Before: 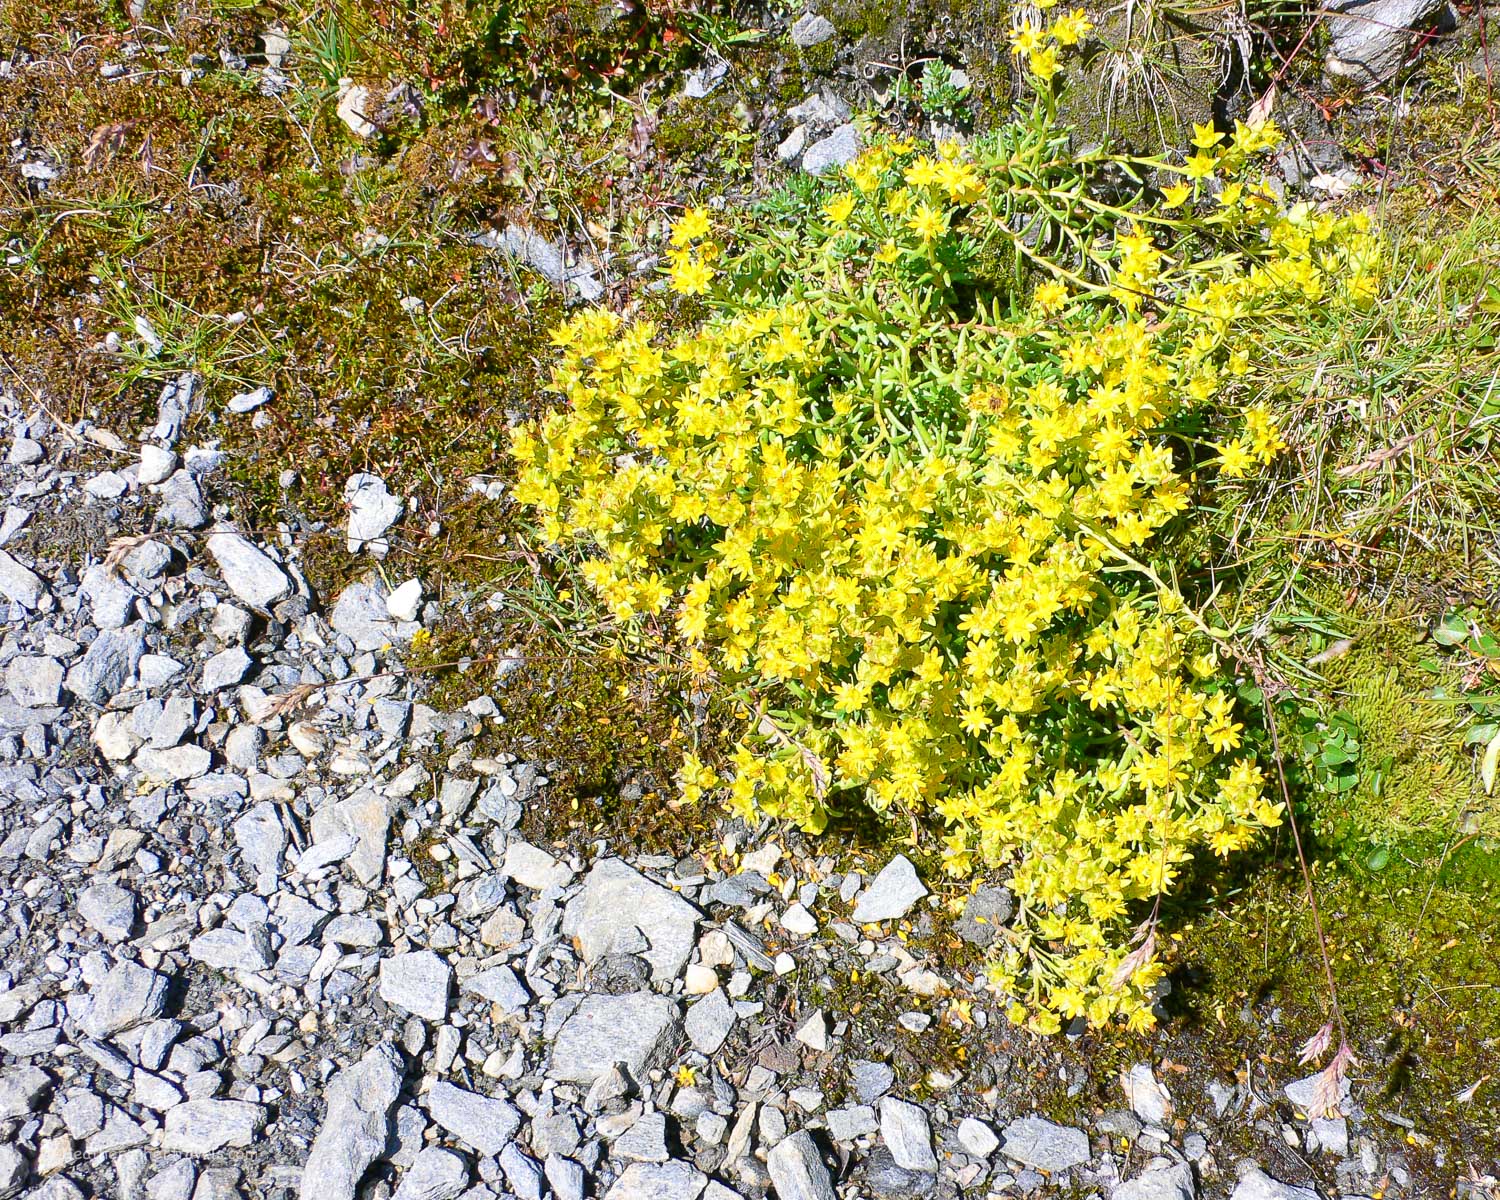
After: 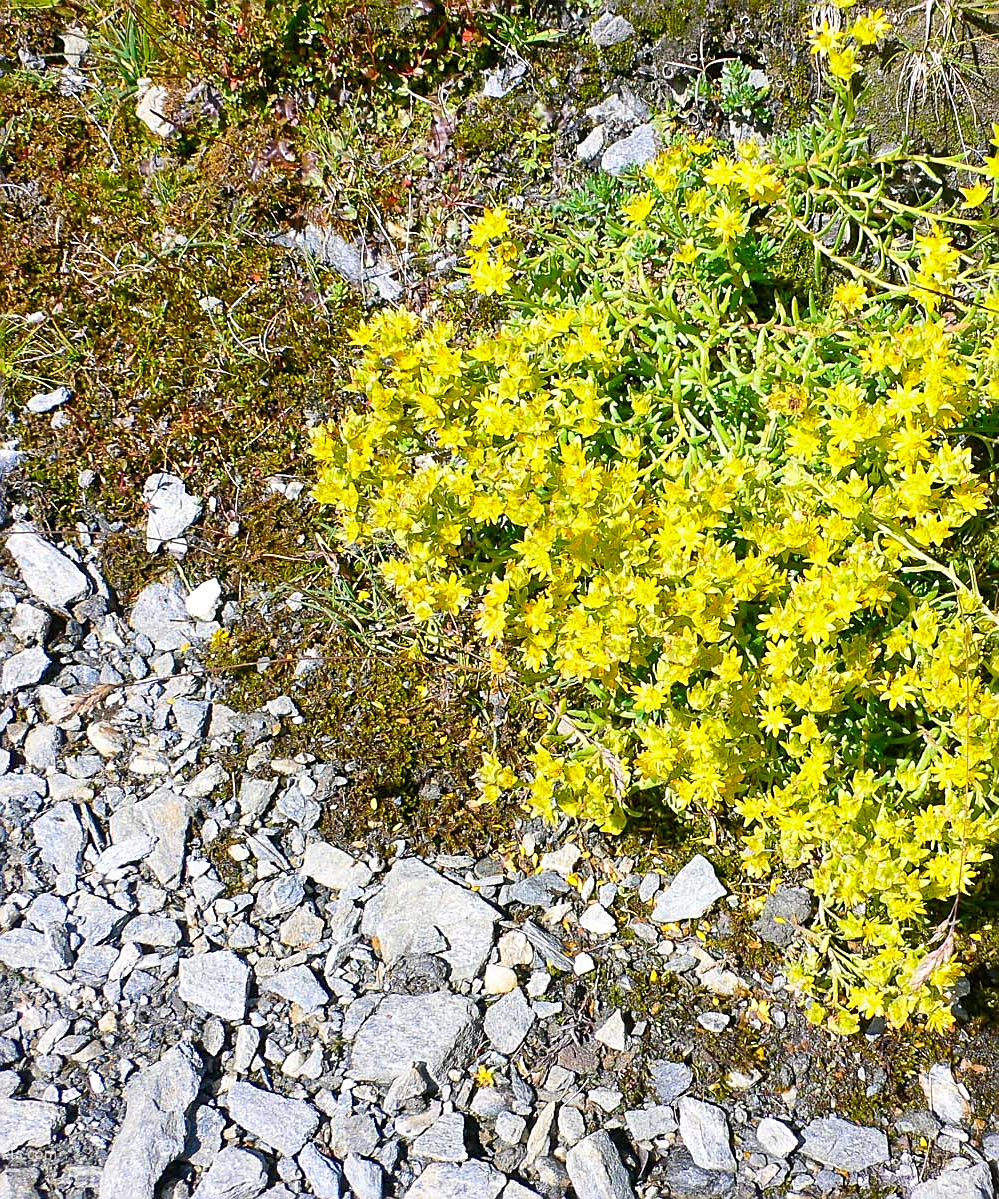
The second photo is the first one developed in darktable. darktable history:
crop and rotate: left 13.409%, right 19.924%
sharpen: on, module defaults
vibrance: on, module defaults
